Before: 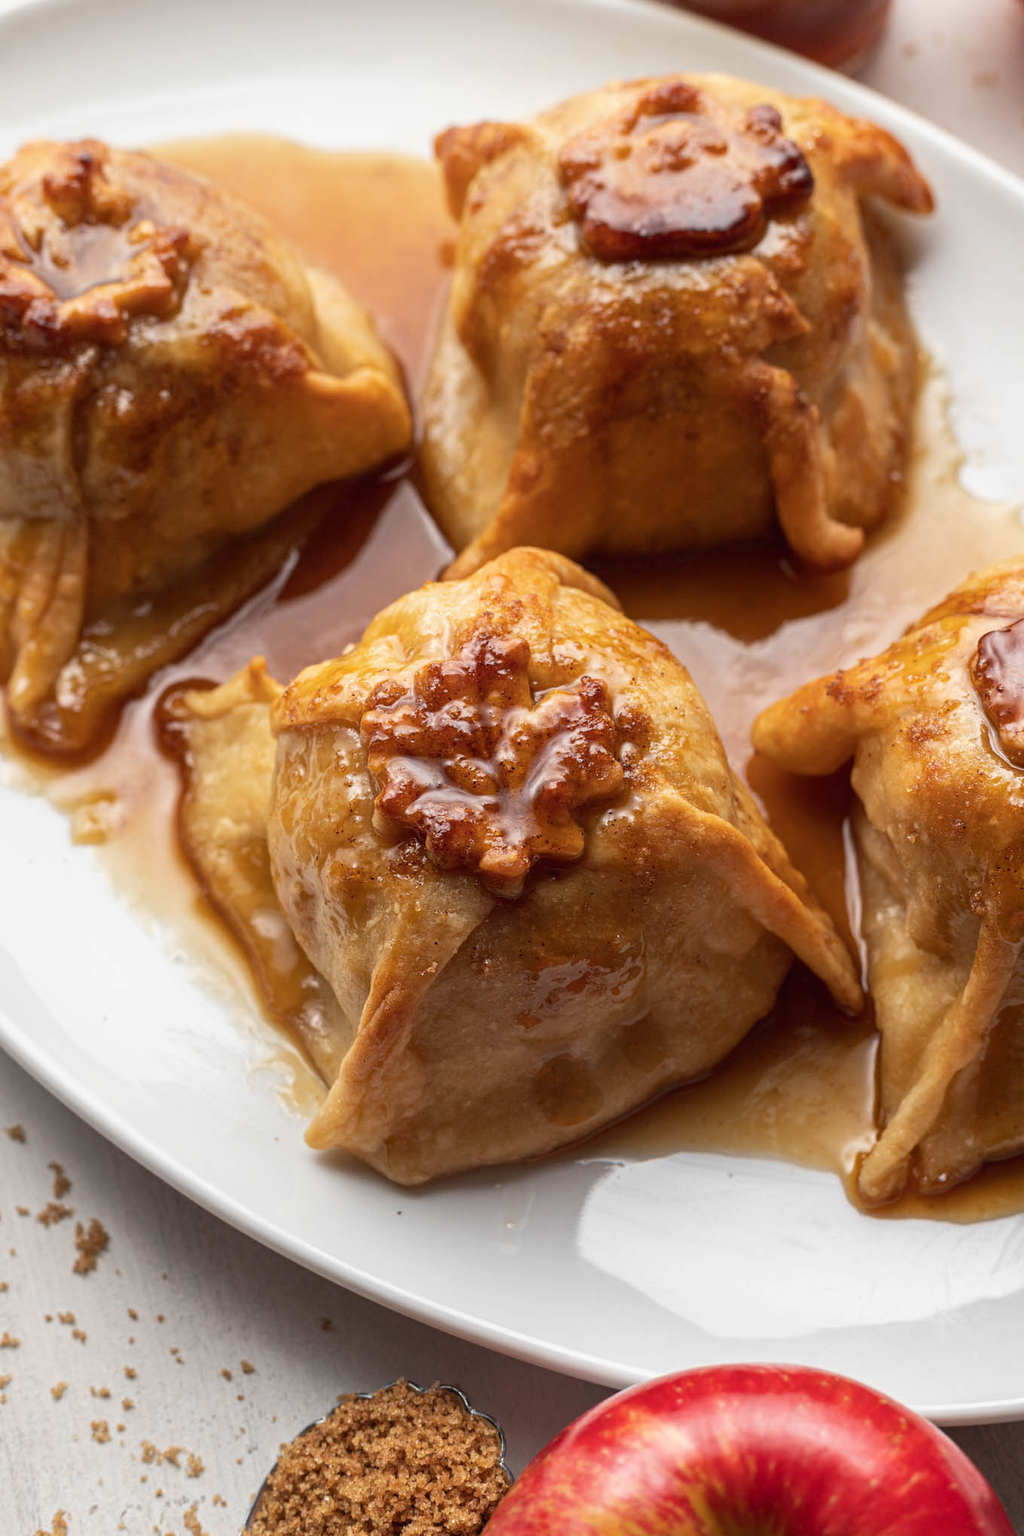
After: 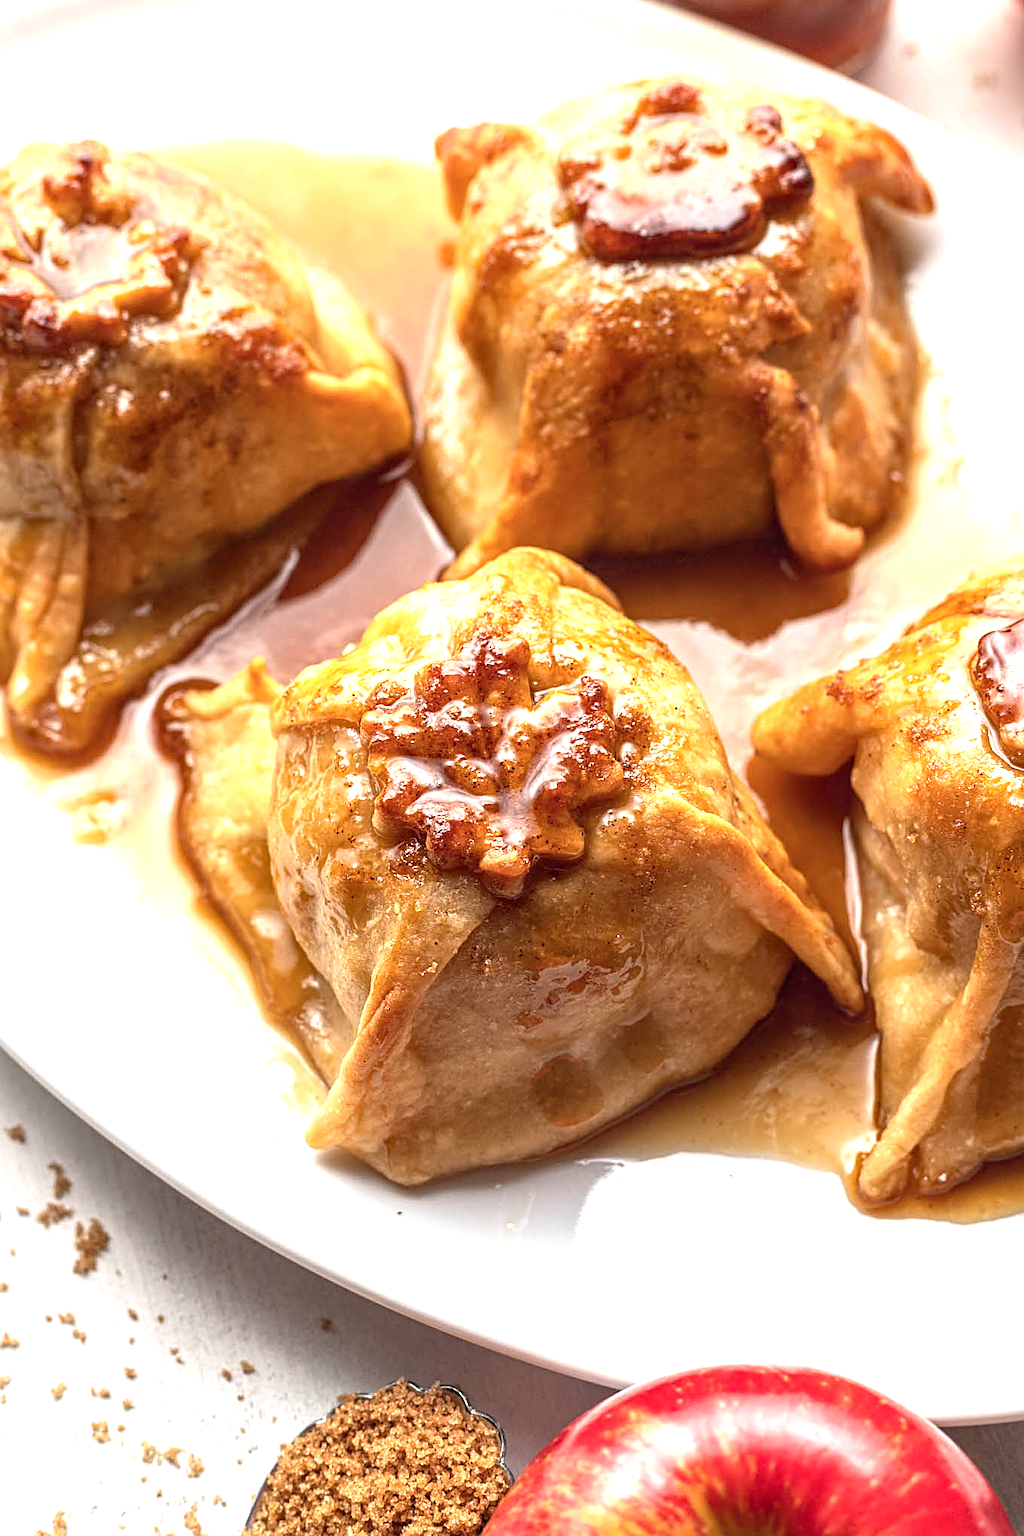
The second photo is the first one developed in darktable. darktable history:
sharpen: on, module defaults
exposure: exposure 1 EV, compensate exposure bias true, compensate highlight preservation false
local contrast: on, module defaults
